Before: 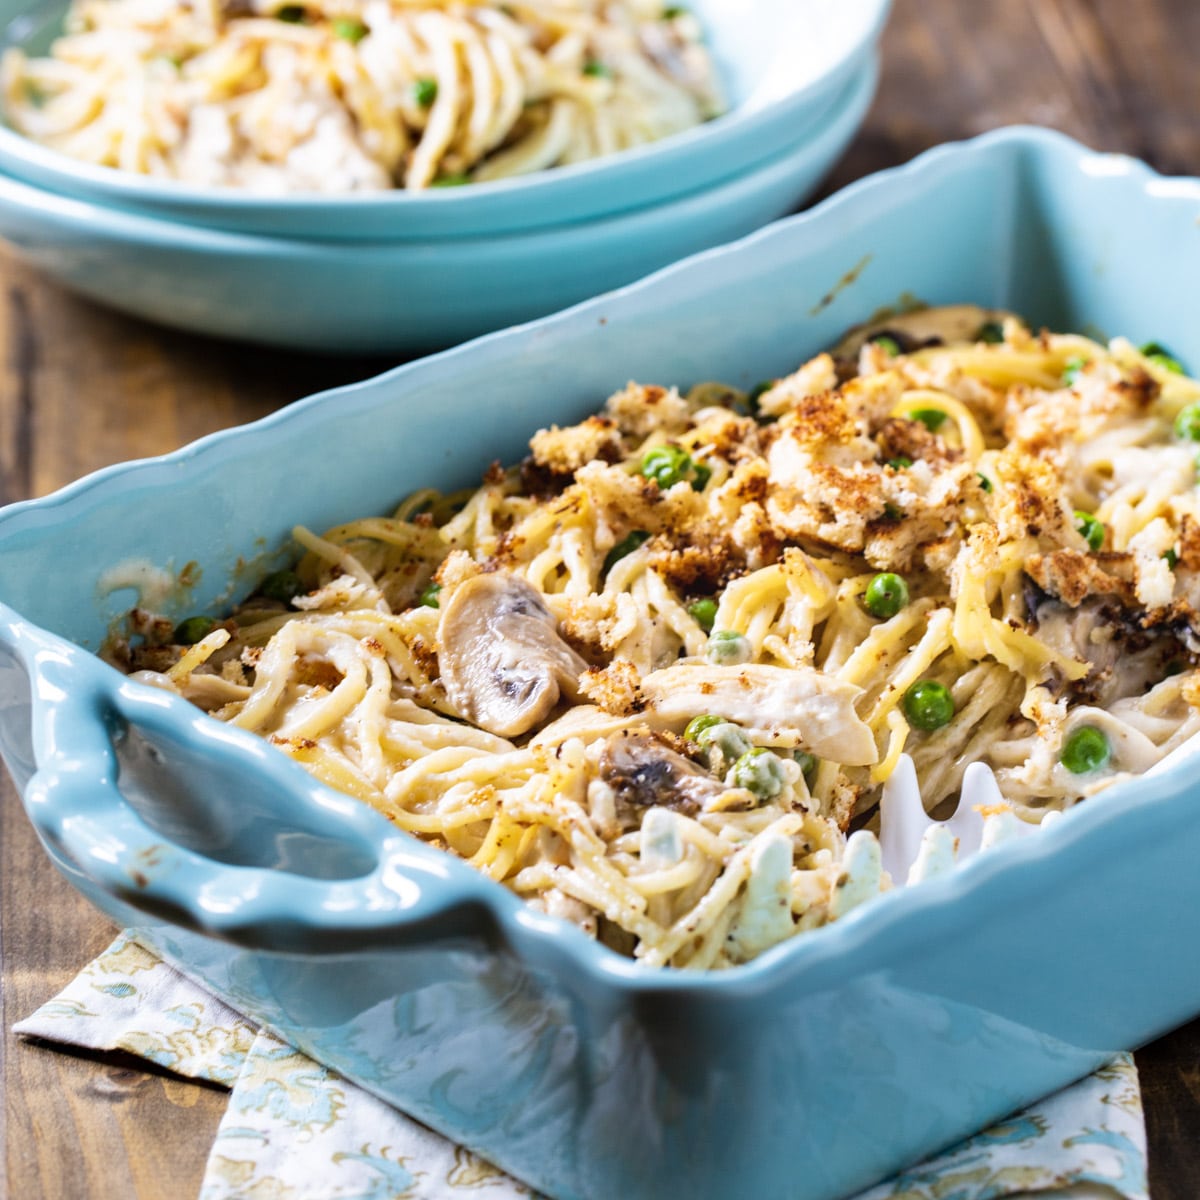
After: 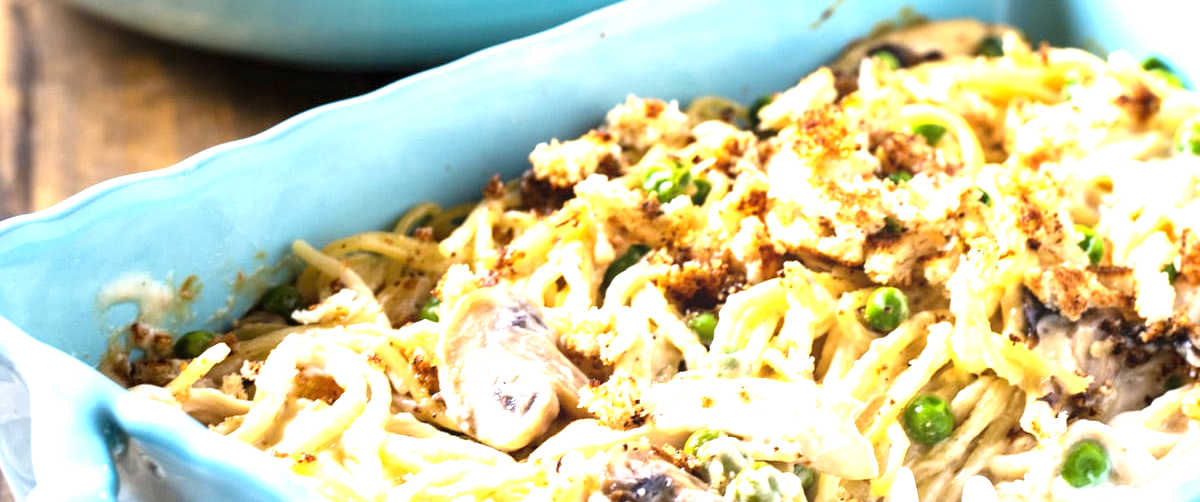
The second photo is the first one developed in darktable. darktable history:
crop and rotate: top 23.84%, bottom 34.294%
exposure: black level correction 0, exposure 1.2 EV, compensate exposure bias true, compensate highlight preservation false
